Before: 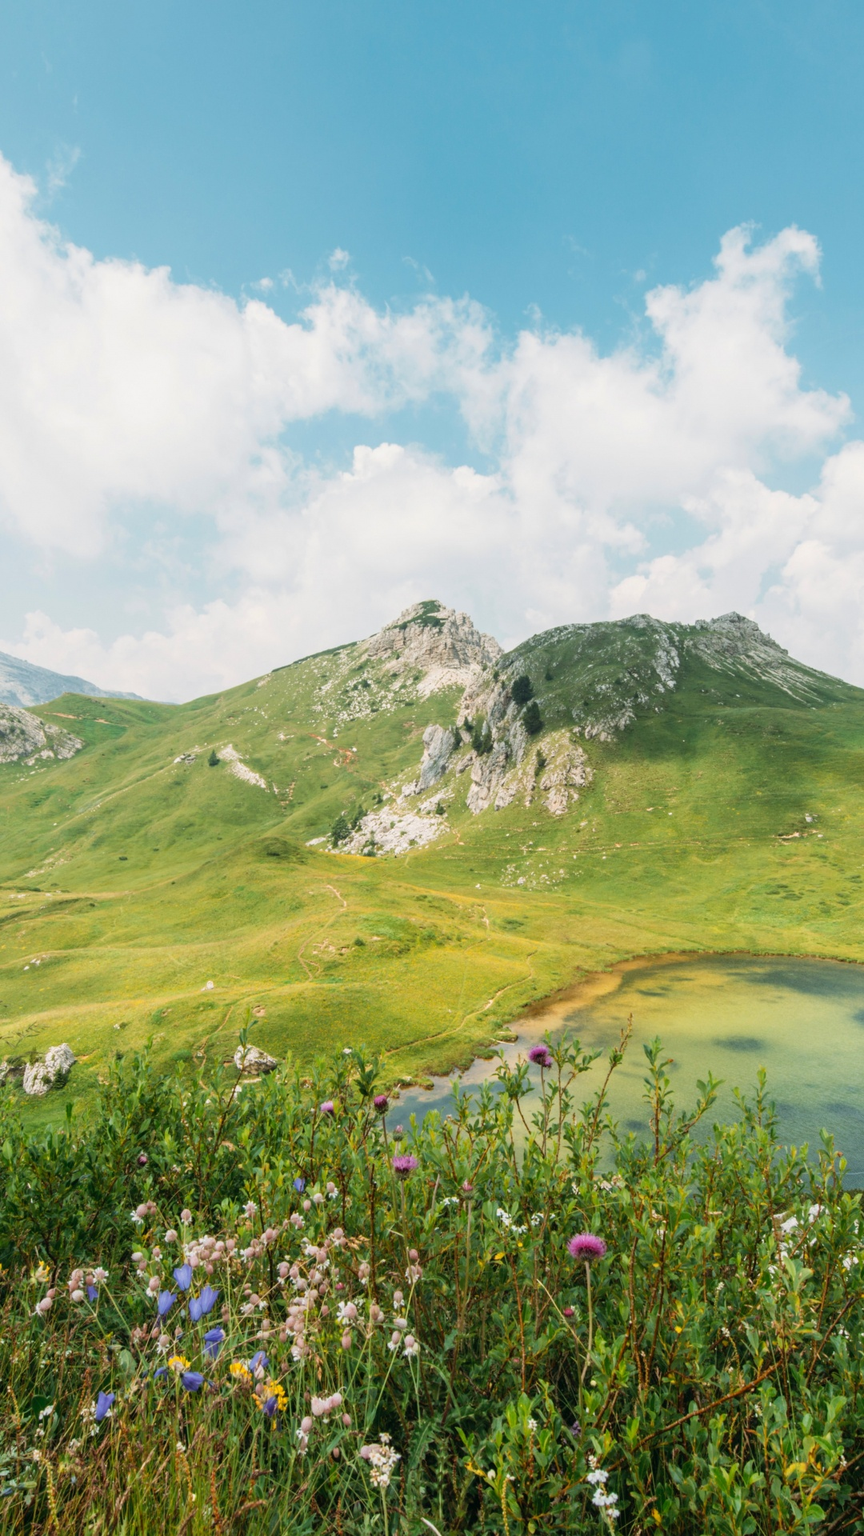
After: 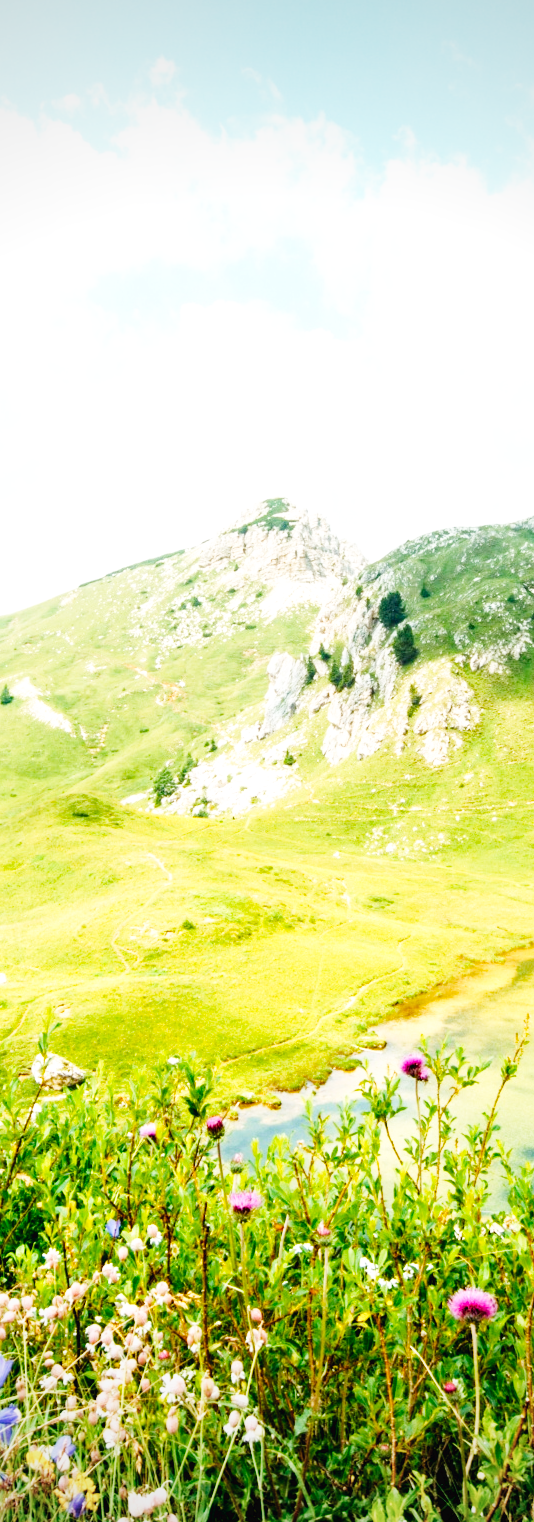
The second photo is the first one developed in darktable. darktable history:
vignetting: fall-off start 74.13%, fall-off radius 66.56%
tone equalizer: -8 EV -0.393 EV, -7 EV -0.371 EV, -6 EV -0.34 EV, -5 EV -0.188 EV, -3 EV 0.234 EV, -2 EV 0.363 EV, -1 EV 0.403 EV, +0 EV 0.425 EV
exposure: black level correction 0.001, compensate highlight preservation false
color balance rgb: global offset › luminance -0.303%, global offset › hue 259.44°, perceptual saturation grading › global saturation 20%, perceptual saturation grading › highlights -25.894%, perceptual saturation grading › shadows 24.709%, global vibrance 14.204%
base curve: curves: ch0 [(0, 0.003) (0.001, 0.002) (0.006, 0.004) (0.02, 0.022) (0.048, 0.086) (0.094, 0.234) (0.162, 0.431) (0.258, 0.629) (0.385, 0.8) (0.548, 0.918) (0.751, 0.988) (1, 1)], preserve colors none
crop and rotate: angle 0.022°, left 24.225%, top 13.167%, right 26.28%, bottom 7.492%
